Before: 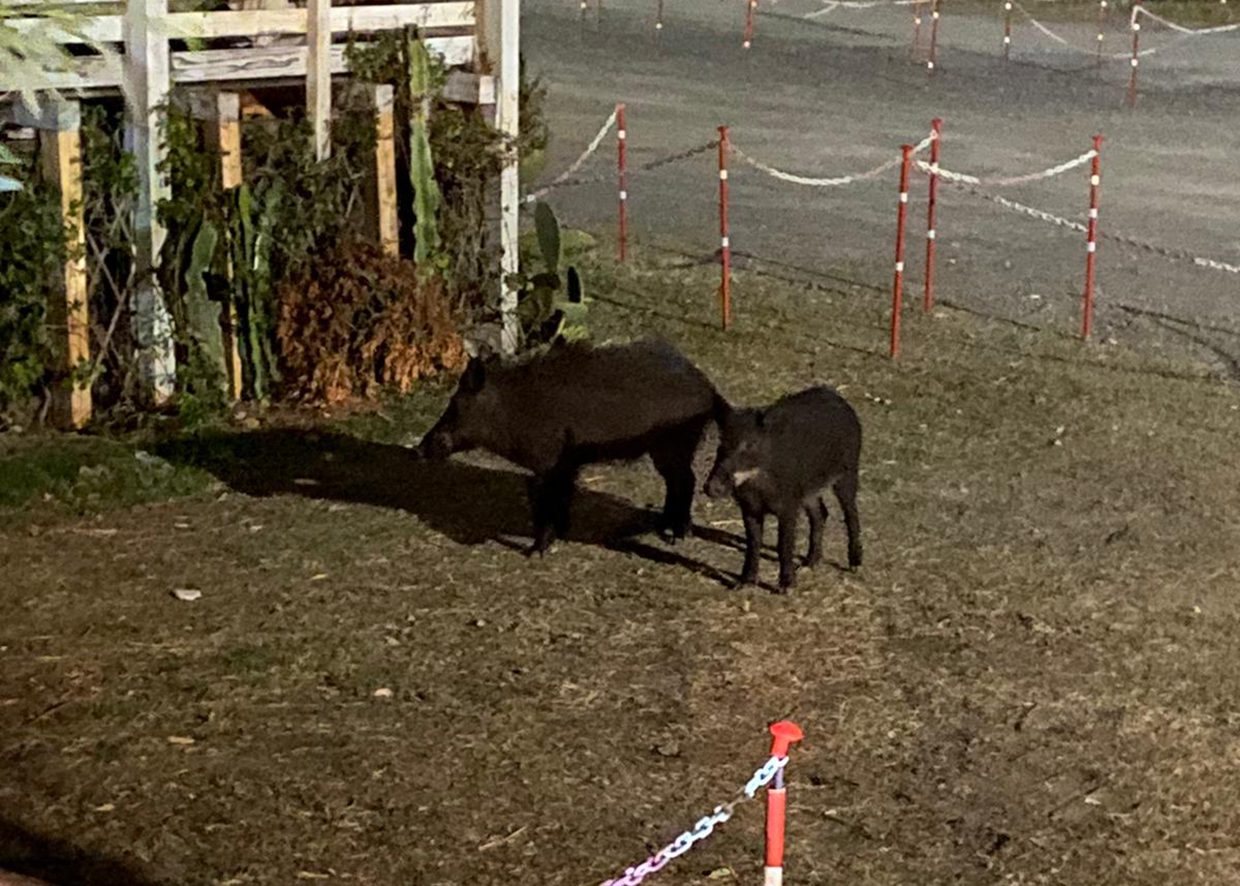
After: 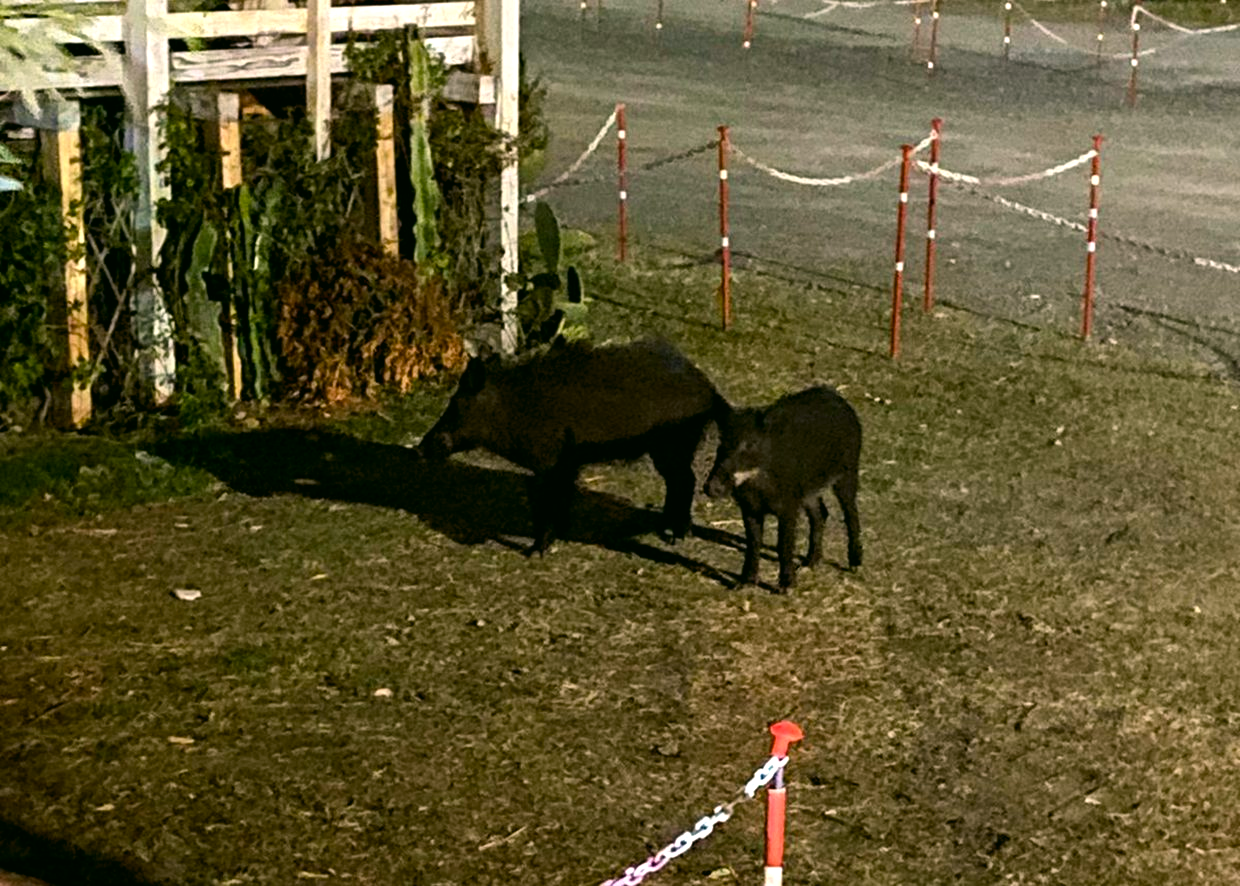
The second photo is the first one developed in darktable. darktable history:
color balance rgb: shadows lift › luminance -20%, power › hue 72.24°, highlights gain › luminance 15%, global offset › hue 171.6°, perceptual saturation grading › highlights -15%, perceptual saturation grading › shadows 25%, global vibrance 30%, contrast 10%
color correction: highlights a* 4.02, highlights b* 4.98, shadows a* -7.55, shadows b* 4.98
